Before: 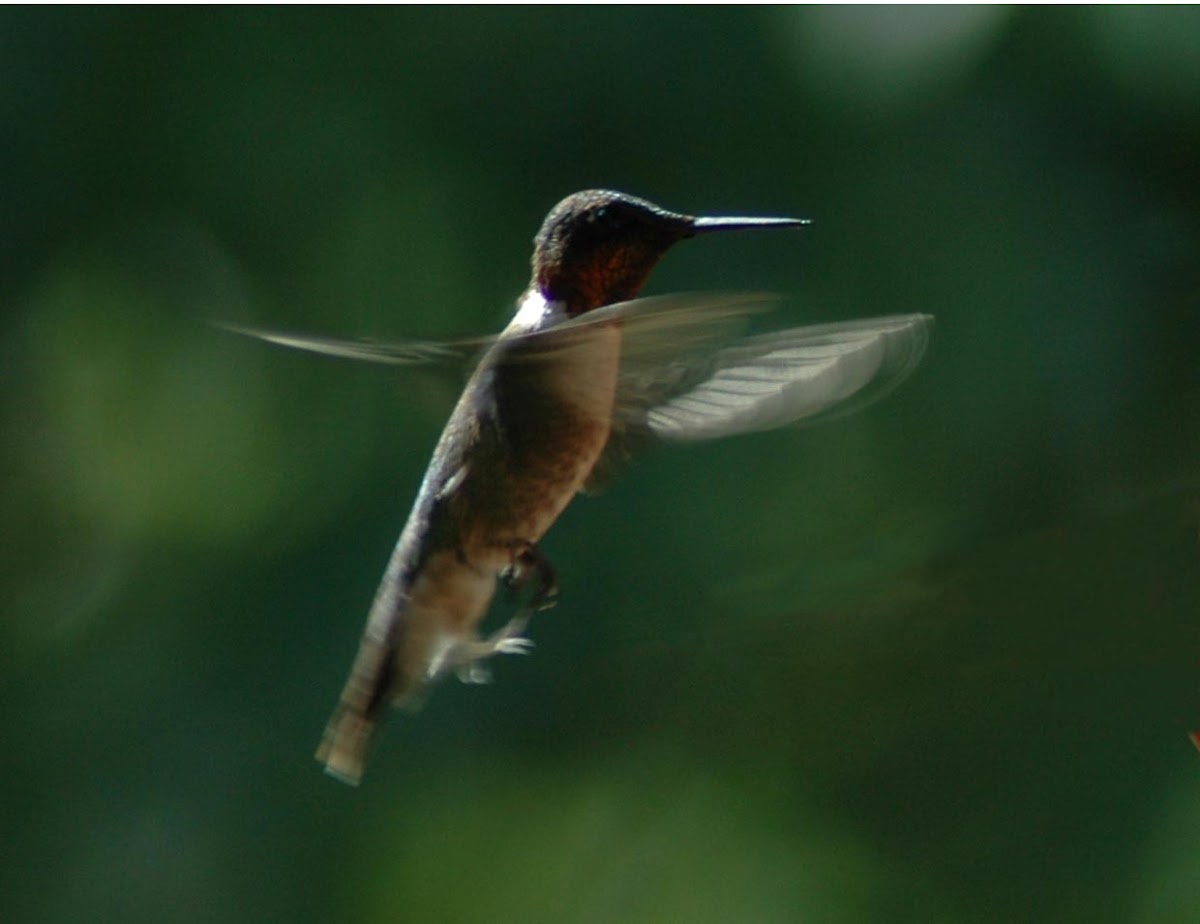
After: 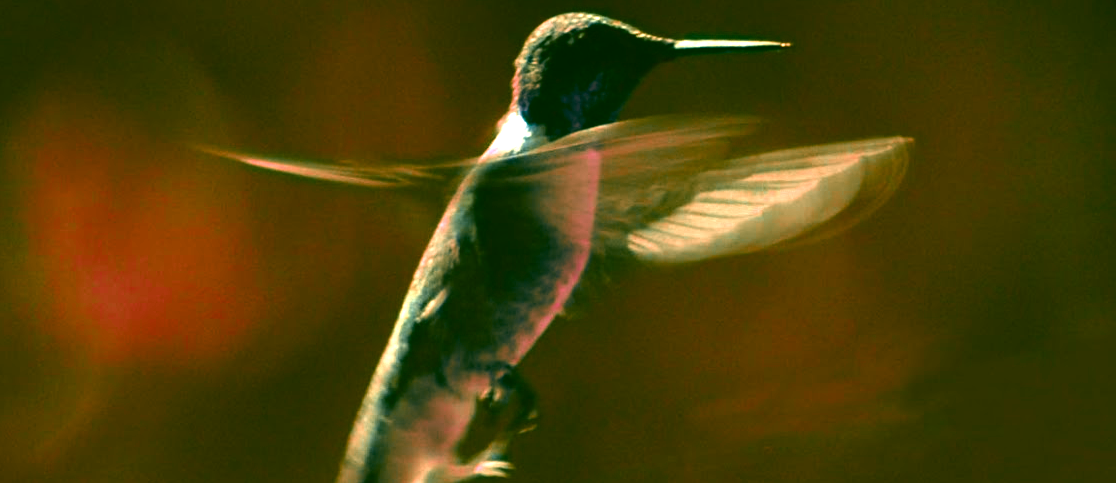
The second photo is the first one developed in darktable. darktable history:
color balance: lift [1.016, 0.983, 1, 1.017], gamma [0.958, 1, 1, 1], gain [0.981, 1.007, 0.993, 1.002], input saturation 118.26%, contrast 13.43%, contrast fulcrum 21.62%, output saturation 82.76%
crop: left 1.744%, top 19.225%, right 5.069%, bottom 28.357%
exposure: black level correction 0, exposure 1.2 EV, compensate highlight preservation false
tone equalizer: -8 EV -0.417 EV, -7 EV -0.389 EV, -6 EV -0.333 EV, -5 EV -0.222 EV, -3 EV 0.222 EV, -2 EV 0.333 EV, -1 EV 0.389 EV, +0 EV 0.417 EV, edges refinement/feathering 500, mask exposure compensation -1.57 EV, preserve details no
color correction: highlights a* -20.08, highlights b* 9.8, shadows a* -20.4, shadows b* -10.76
color zones: curves: ch0 [(0.826, 0.353)]; ch1 [(0.242, 0.647) (0.889, 0.342)]; ch2 [(0.246, 0.089) (0.969, 0.068)]
